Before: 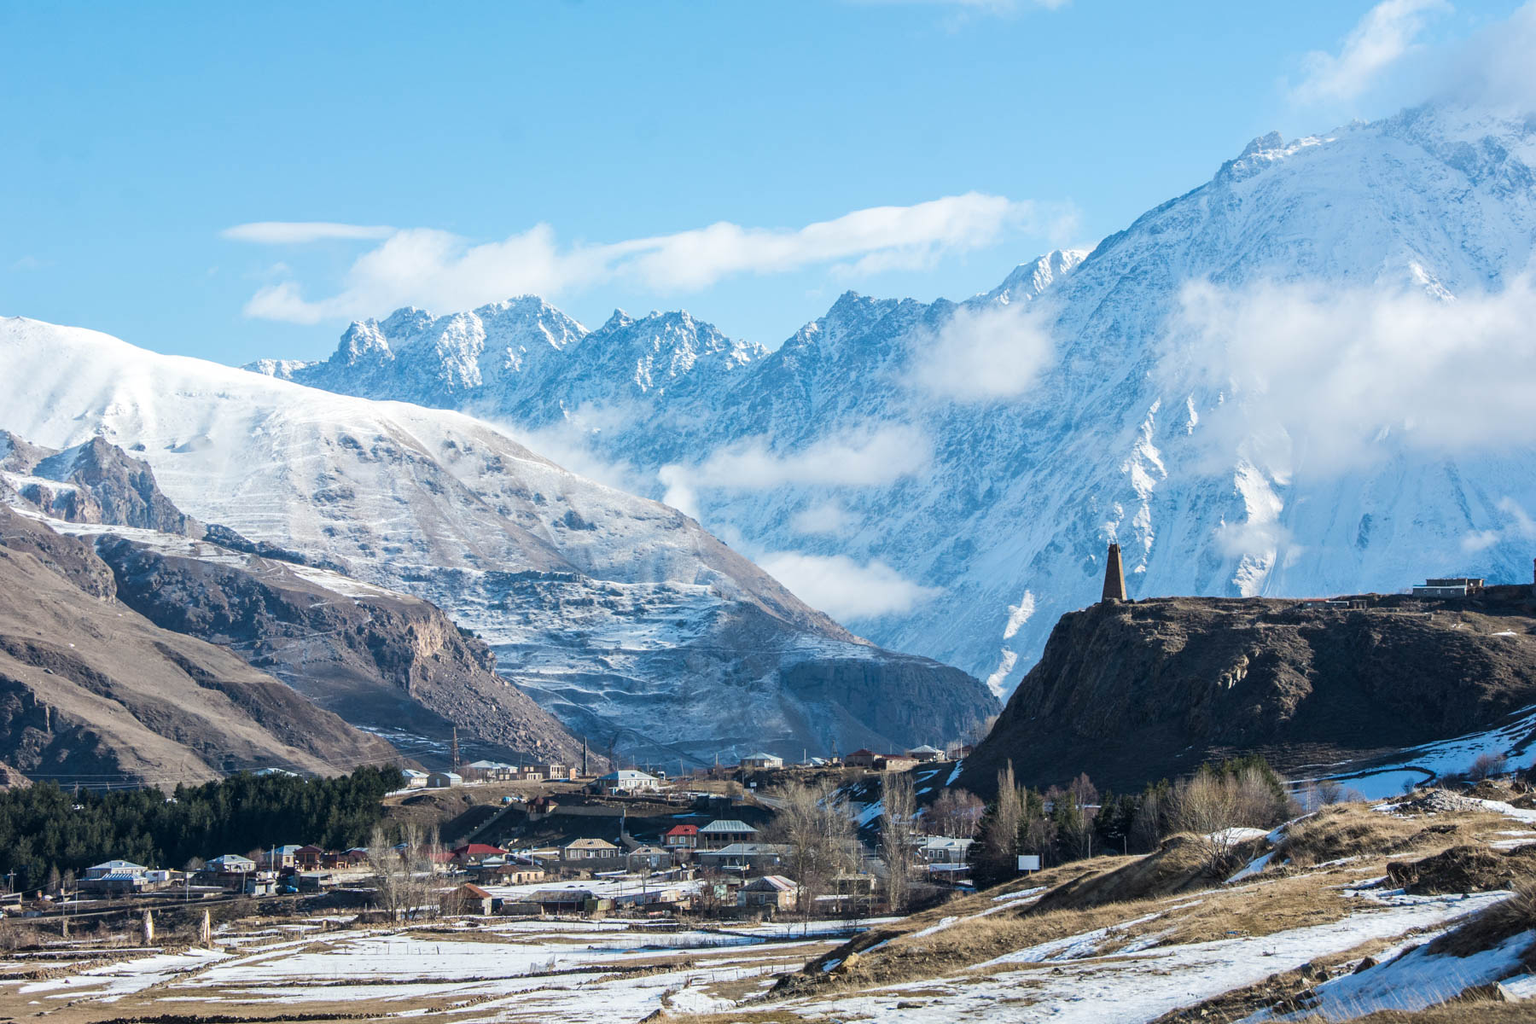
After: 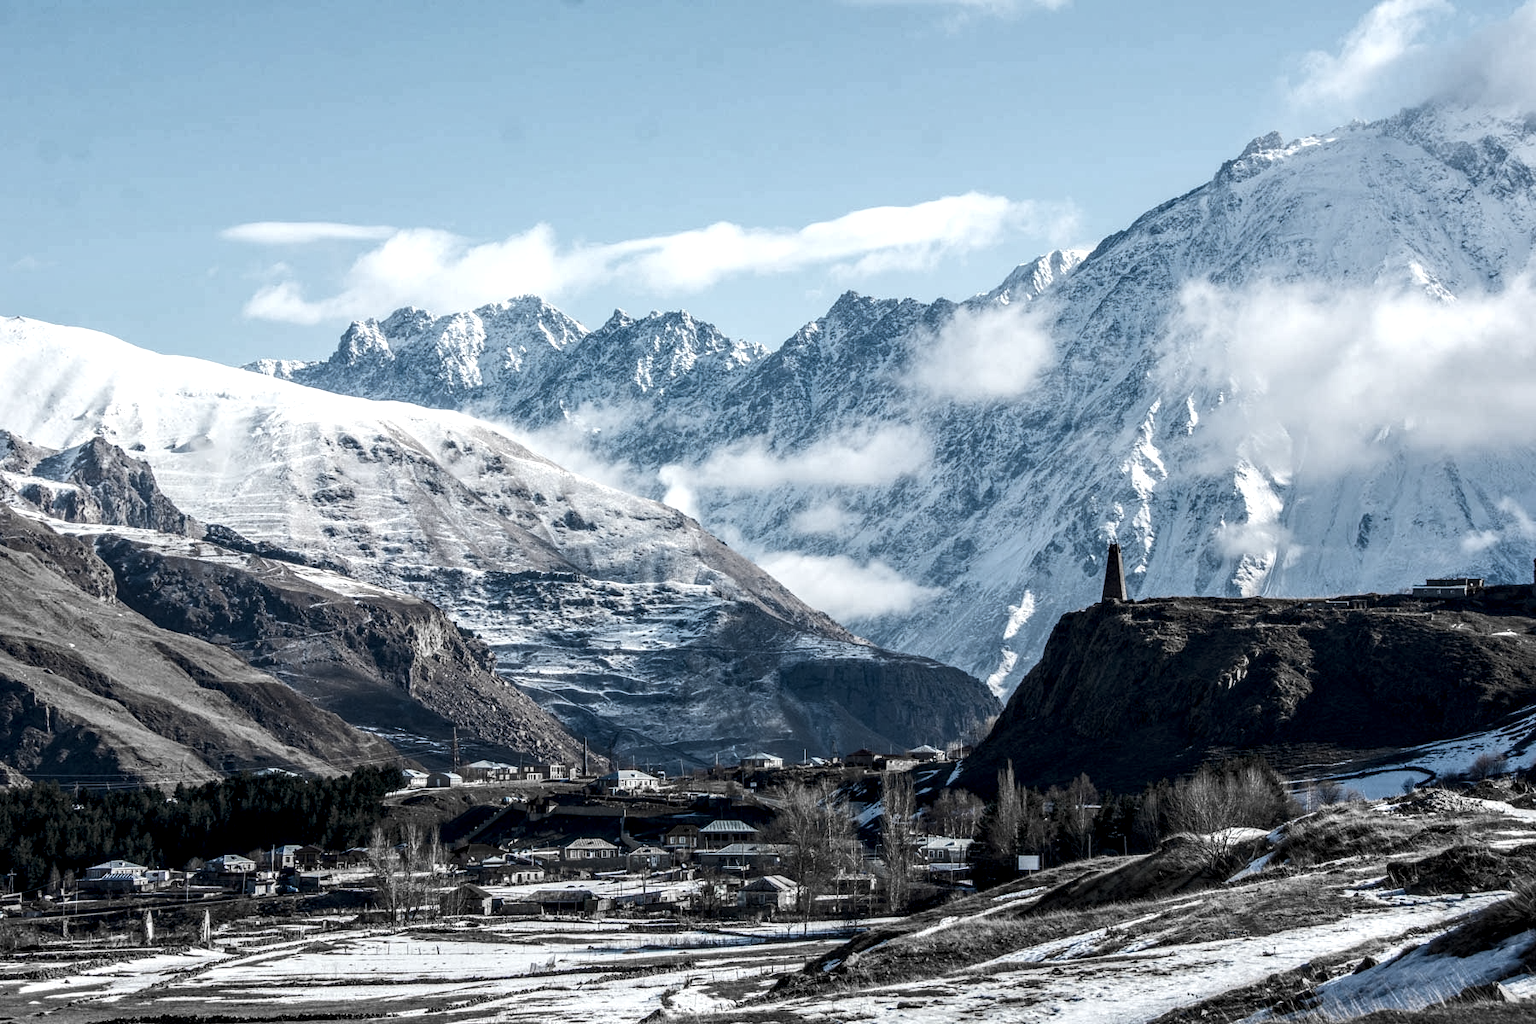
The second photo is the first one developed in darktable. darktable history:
color equalizer #1: saturation › red 0.231, saturation › orange 0.289, saturation › yellow 0.301, saturation › green 0.555, saturation › cyan 0.879, saturation › blue 0.867, saturation › lavender 0.763, saturation › magenta 0.254
color balance rgb: perceptual saturation grading › highlights -31.88%, perceptual saturation grading › mid-tones 5.8%, perceptual saturation grading › shadows 18.12%, perceptual brilliance grading › highlights 3.62%, perceptual brilliance grading › mid-tones -18.12%, perceptual brilliance grading › shadows -41.3%
color equalizer: saturation › red 0.231, saturation › orange 0.289, saturation › yellow 0.301, saturation › green 0.555, saturation › cyan 0.879, saturation › blue 0.867, saturation › lavender 0.763, saturation › magenta 0.254, brightness › red 0.578, brightness › orange 0.52, brightness › yellow 0.636, brightness › cyan 1.02, brightness › blue 1.02, brightness › magenta 0.694
local contrast: highlights 25%, detail 150%
